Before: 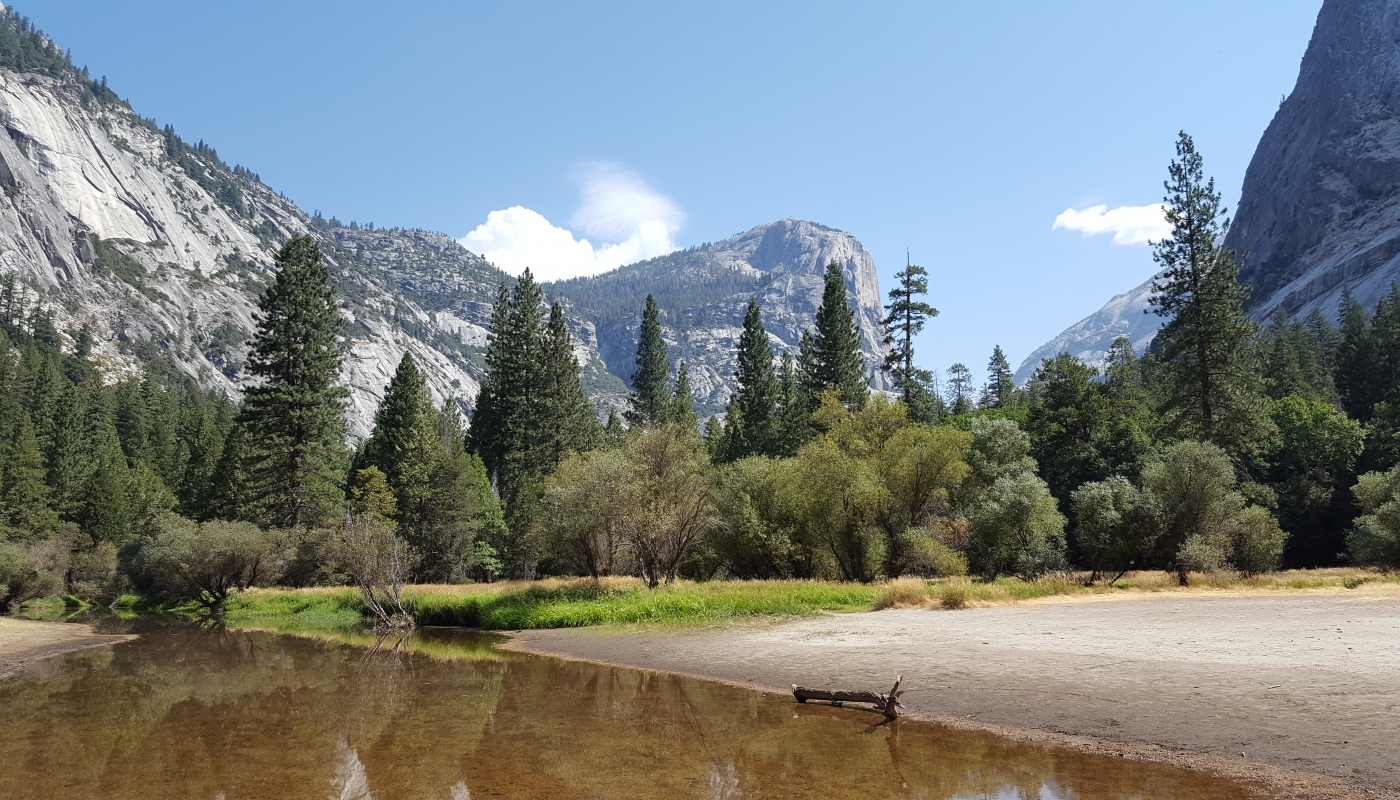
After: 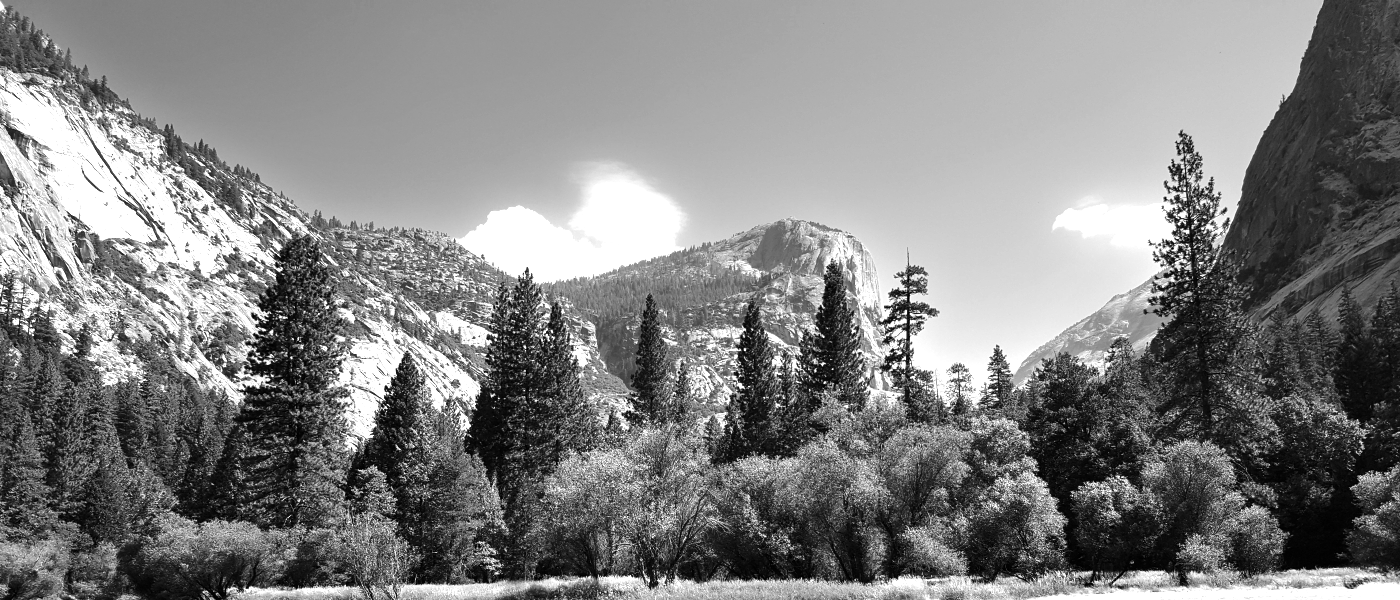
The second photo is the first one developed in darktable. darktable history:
exposure: black level correction 0, exposure 1.2 EV, compensate exposure bias true, compensate highlight preservation false
crop: bottom 24.967%
color balance rgb: perceptual saturation grading › global saturation 30%, global vibrance 20%
contrast equalizer: octaves 7, y [[0.6 ×6], [0.55 ×6], [0 ×6], [0 ×6], [0 ×6]], mix 0.2
monochrome: a 26.22, b 42.67, size 0.8
contrast brightness saturation: contrast 0.13, brightness -0.24, saturation 0.14
